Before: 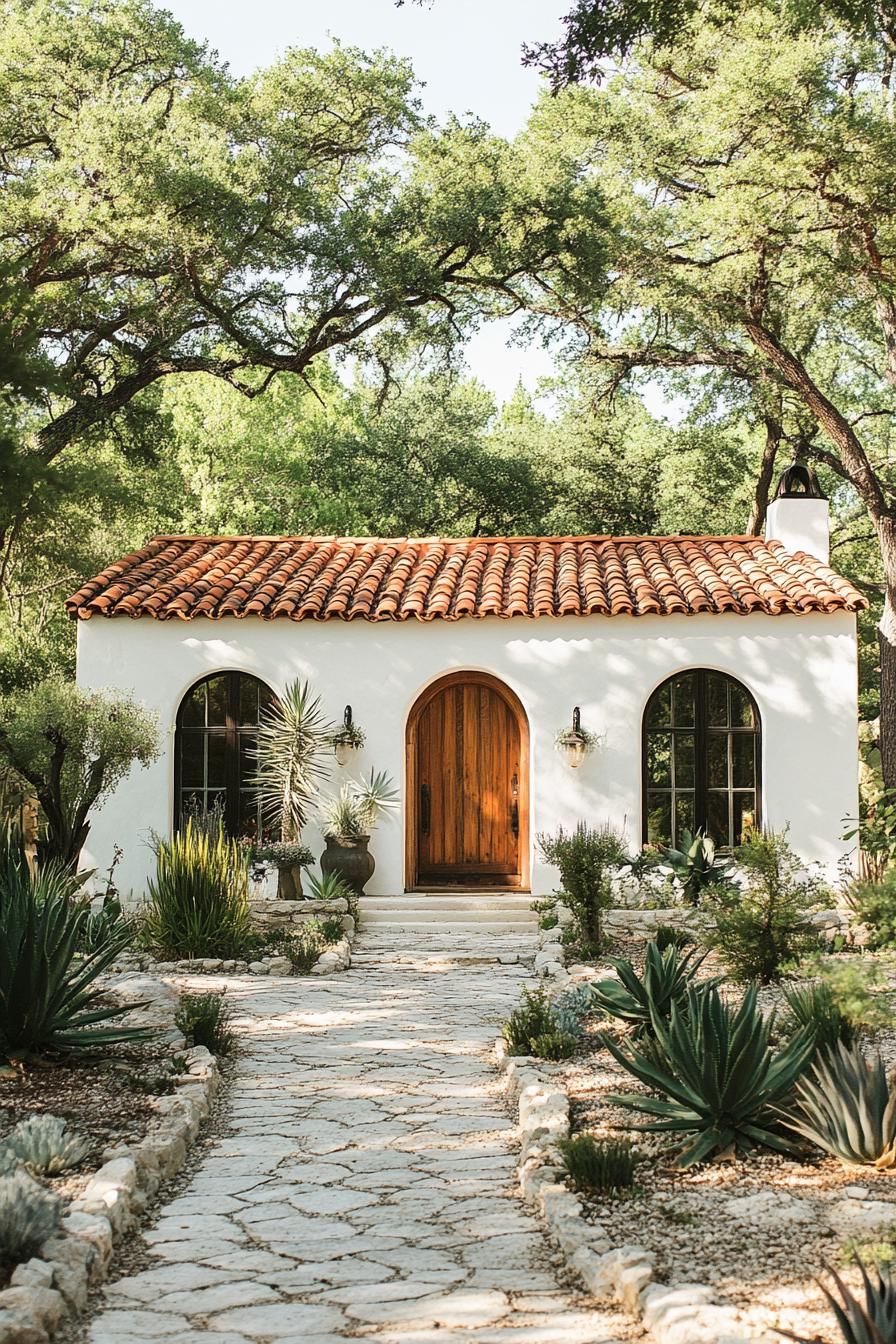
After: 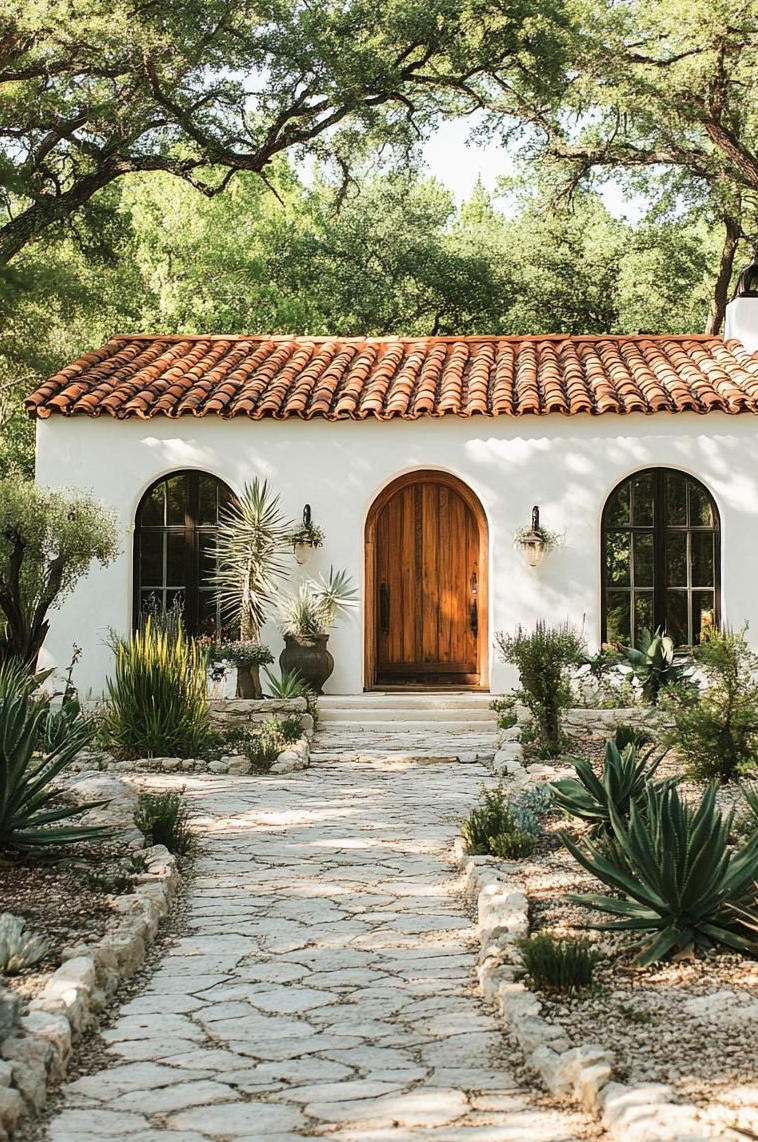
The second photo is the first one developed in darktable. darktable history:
crop and rotate: left 4.682%, top 15.009%, right 10.64%
